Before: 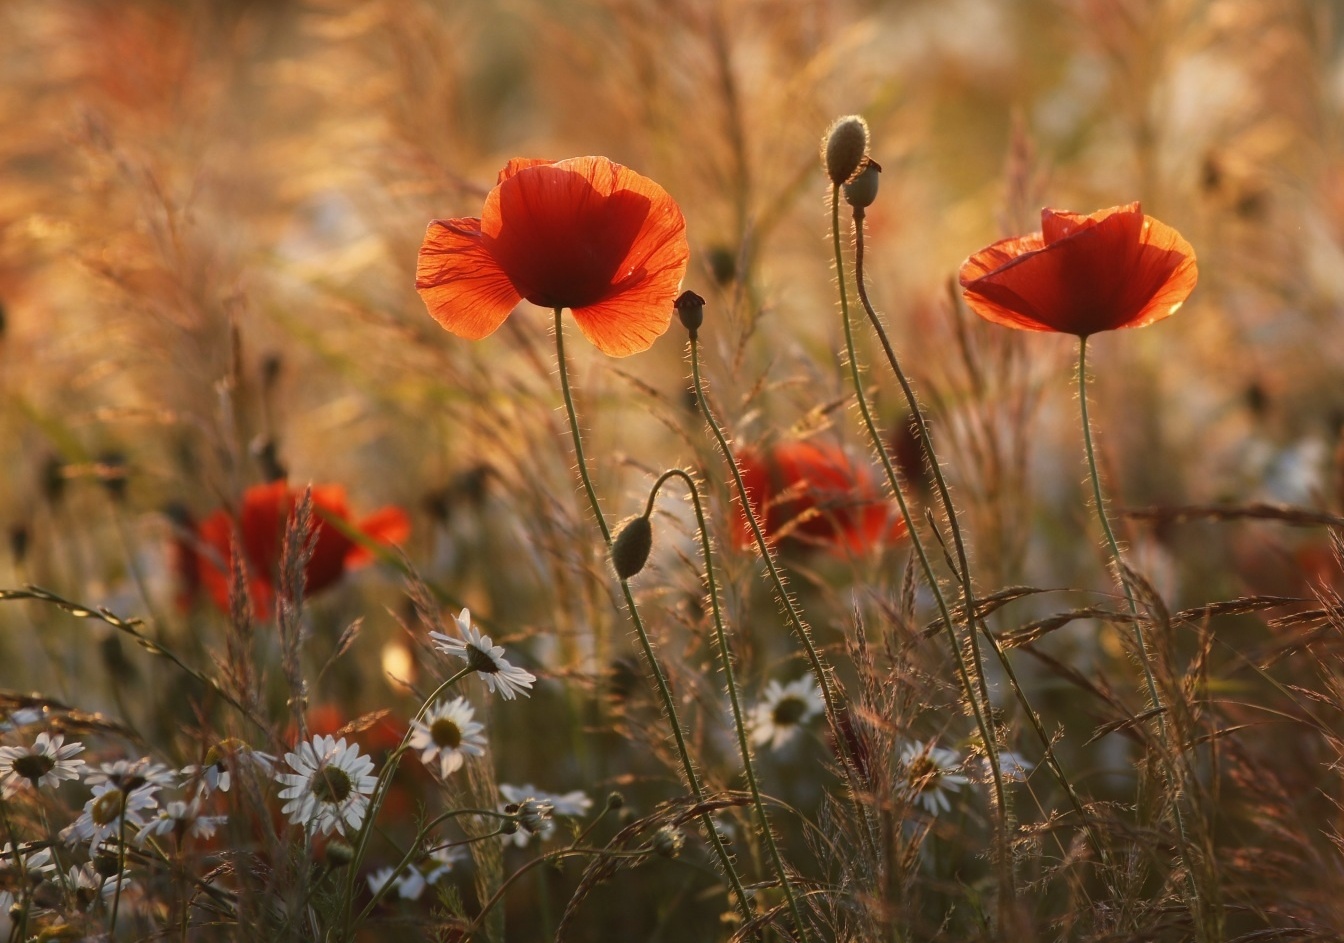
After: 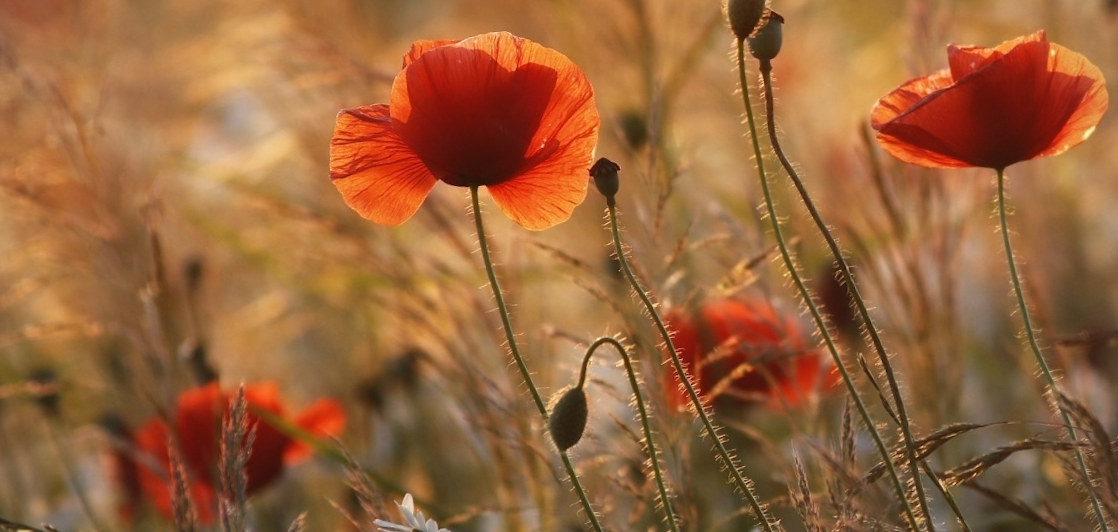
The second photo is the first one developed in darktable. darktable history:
white balance: emerald 1
rotate and perspective: rotation -5°, crop left 0.05, crop right 0.952, crop top 0.11, crop bottom 0.89
crop: left 3.015%, top 8.969%, right 9.647%, bottom 26.457%
vignetting: fall-off start 91.19%
shadows and highlights: white point adjustment 0.1, highlights -70, soften with gaussian
